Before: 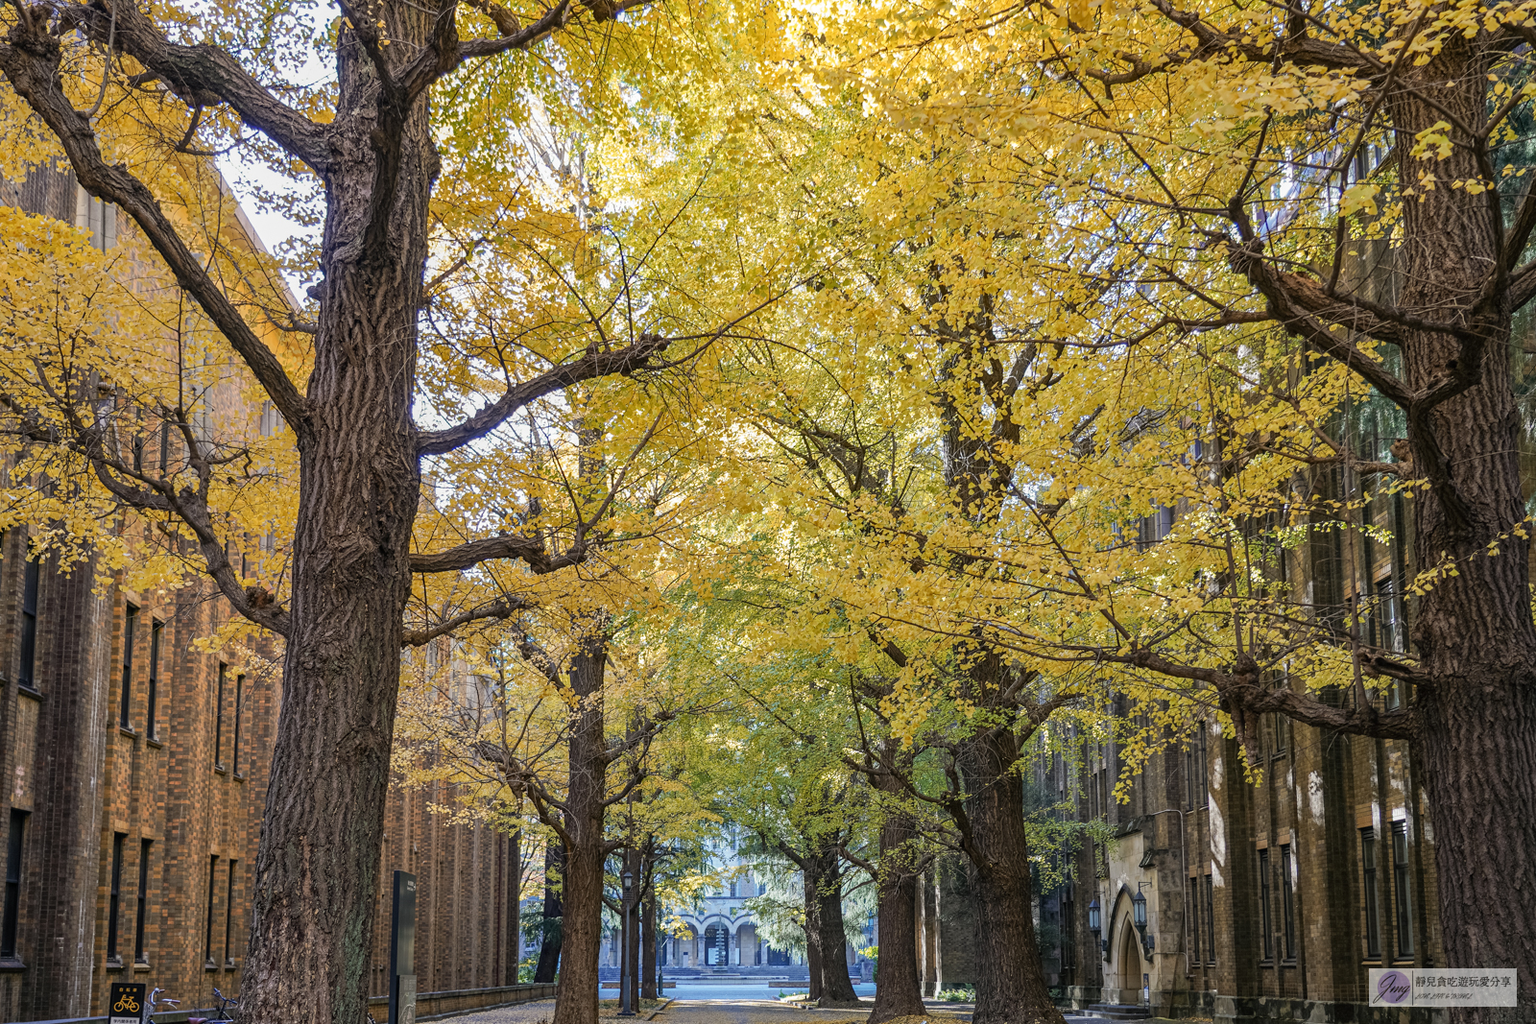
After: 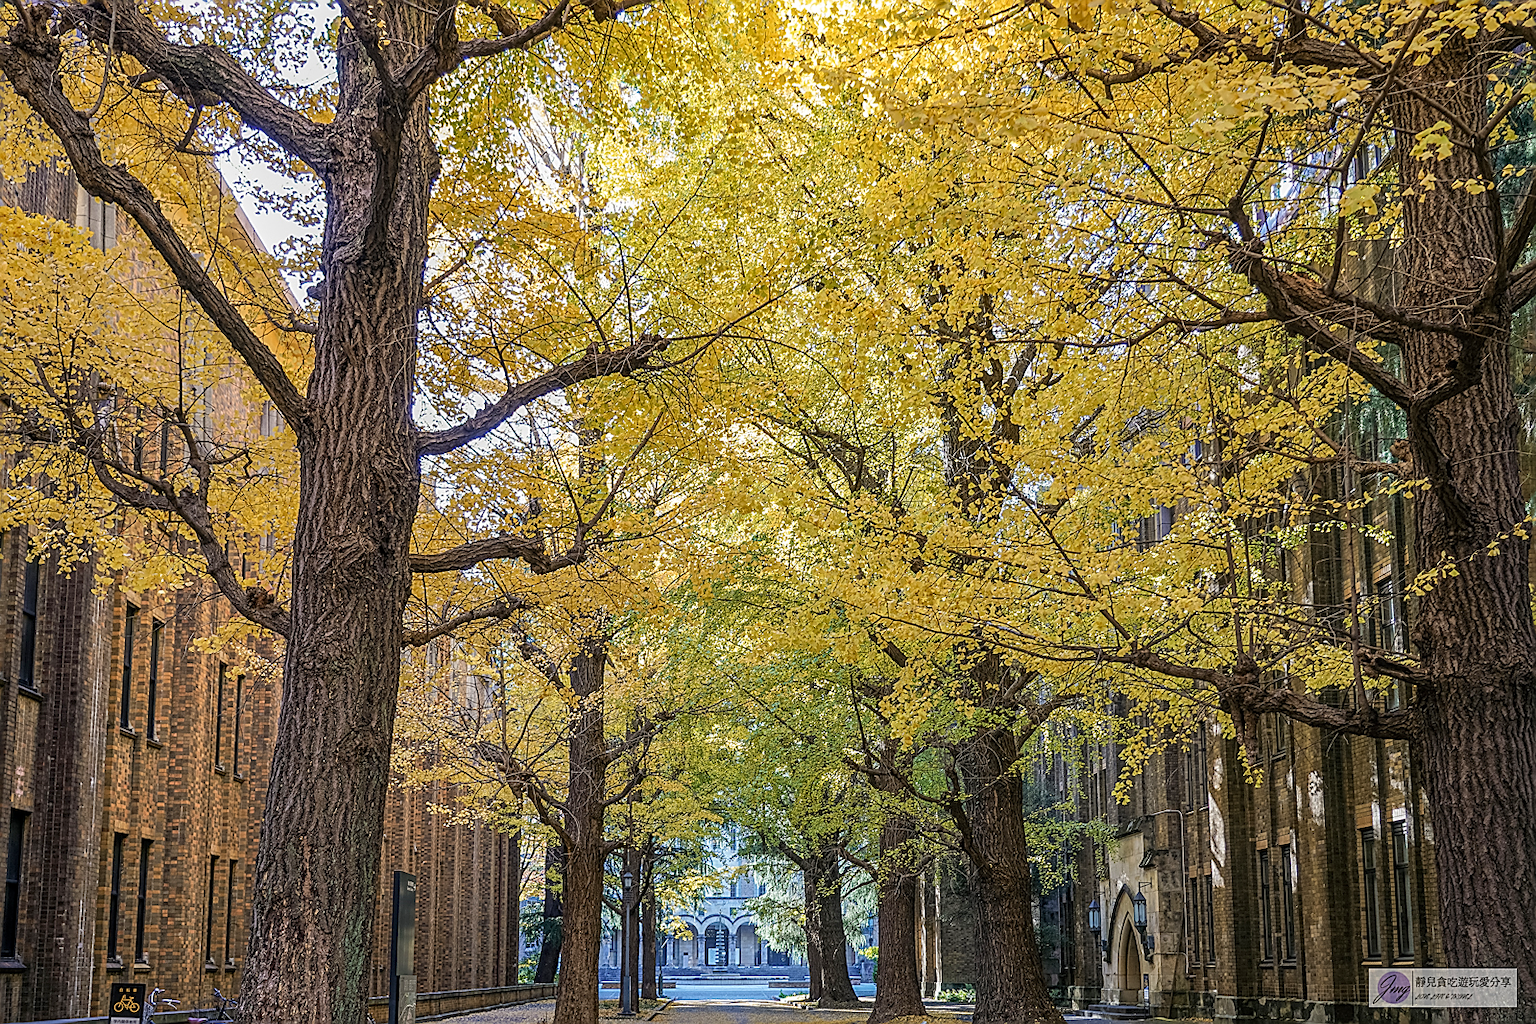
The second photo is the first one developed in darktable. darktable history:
local contrast: detail 117%
sharpen: radius 1.4, amount 1.25, threshold 0.7
velvia: on, module defaults
tone equalizer: on, module defaults
